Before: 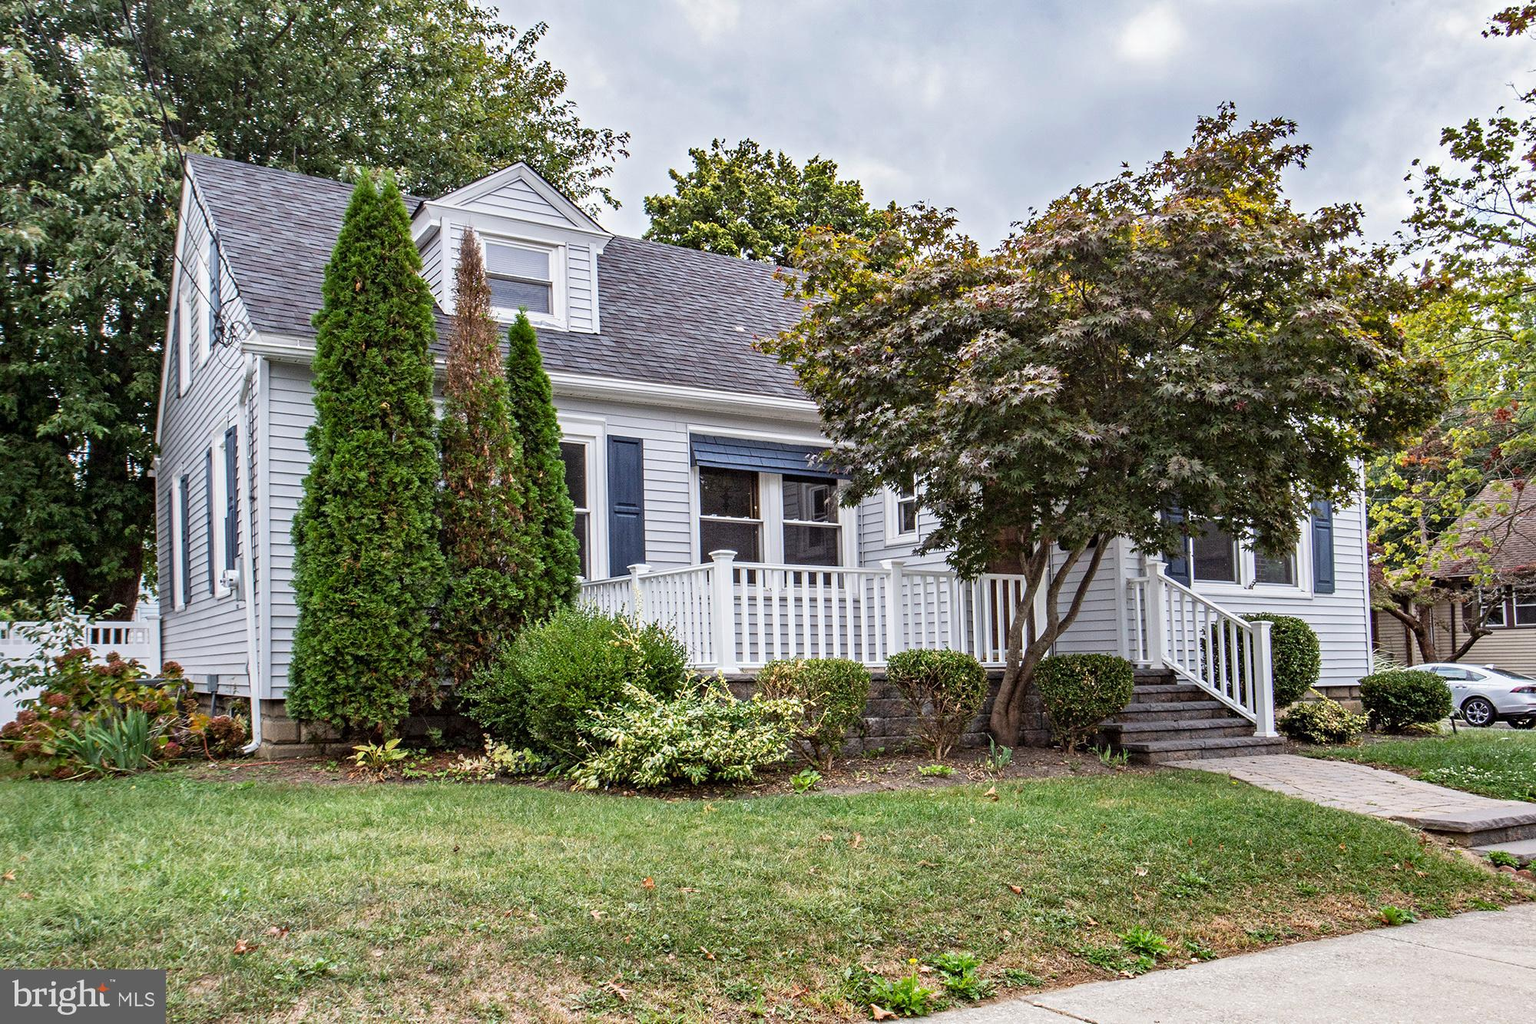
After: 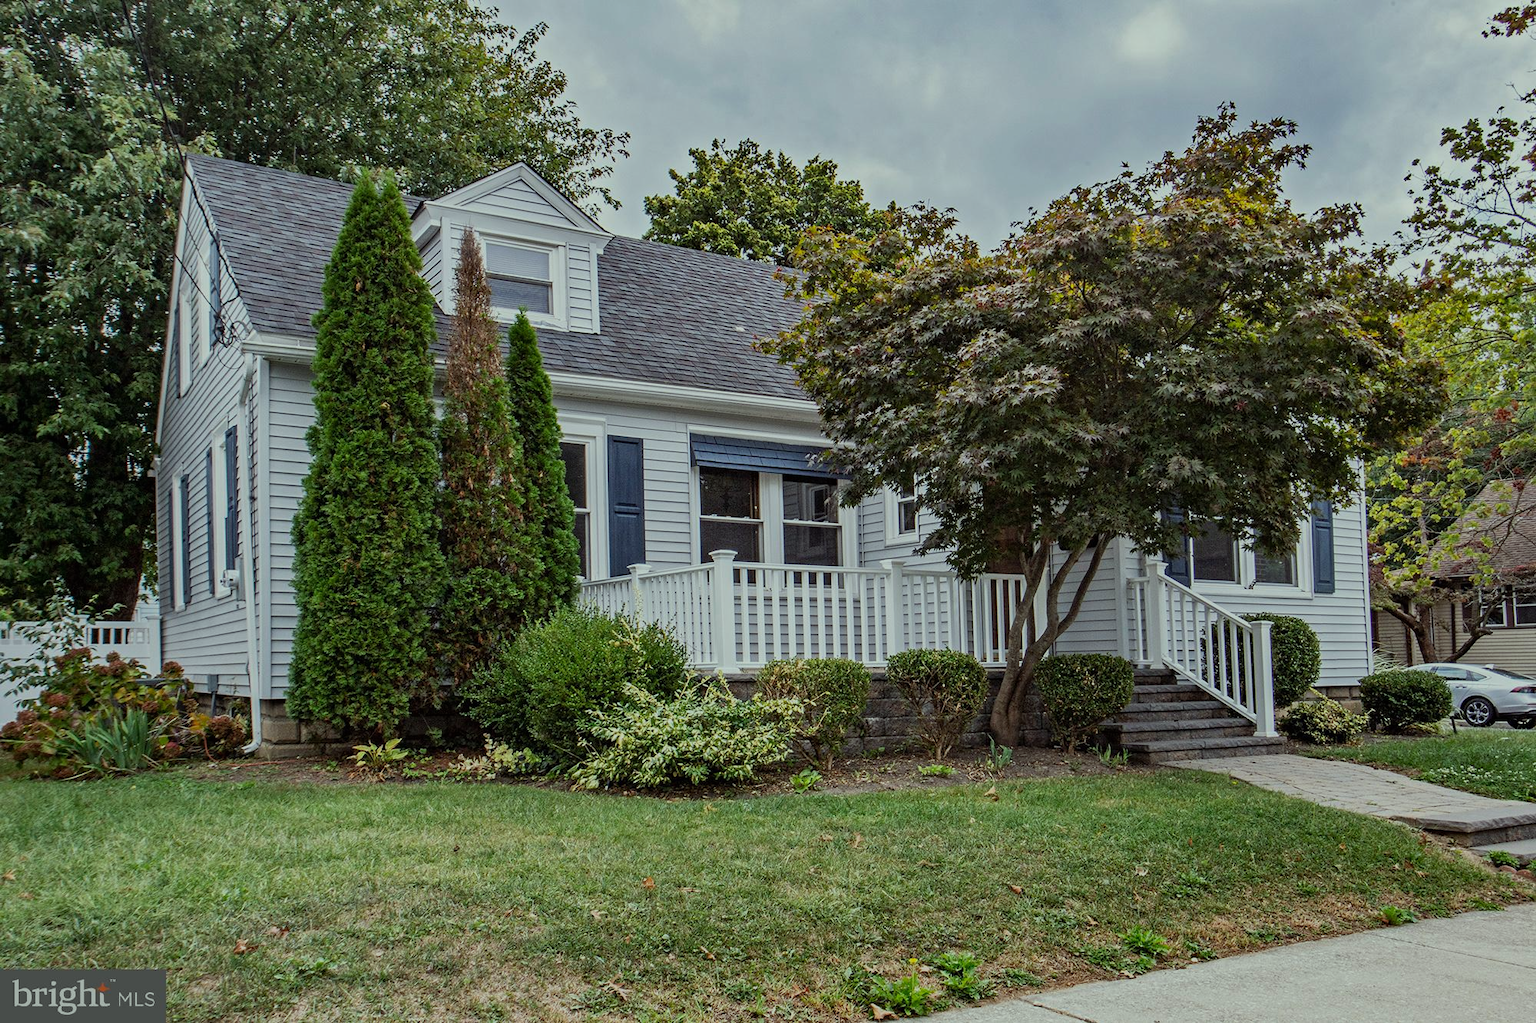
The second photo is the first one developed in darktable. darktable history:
exposure: black level correction 0, exposure -0.721 EV, compensate highlight preservation false
color correction: highlights a* -8, highlights b* 3.1
